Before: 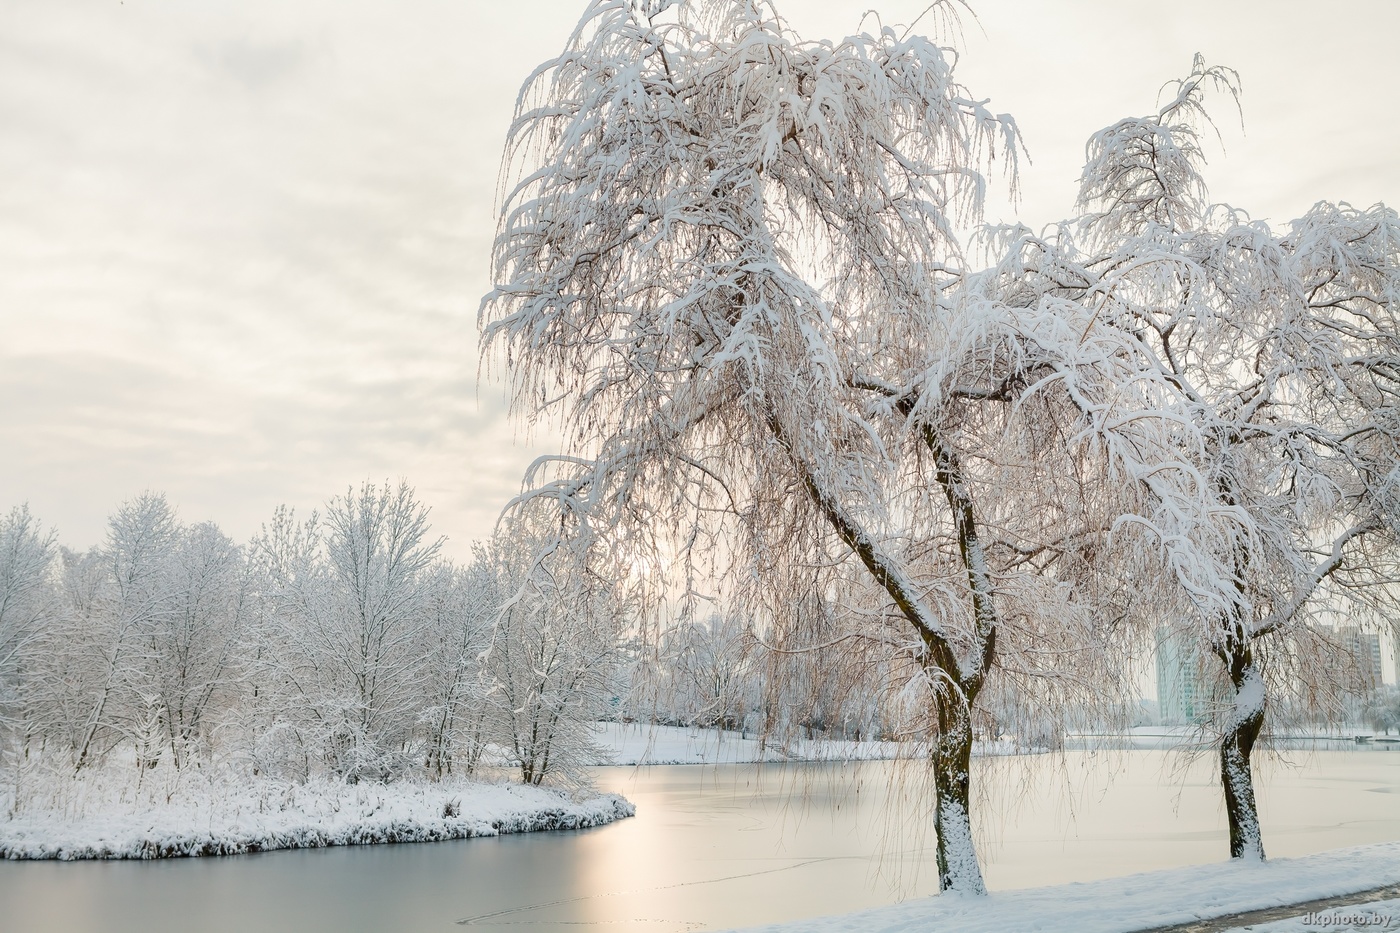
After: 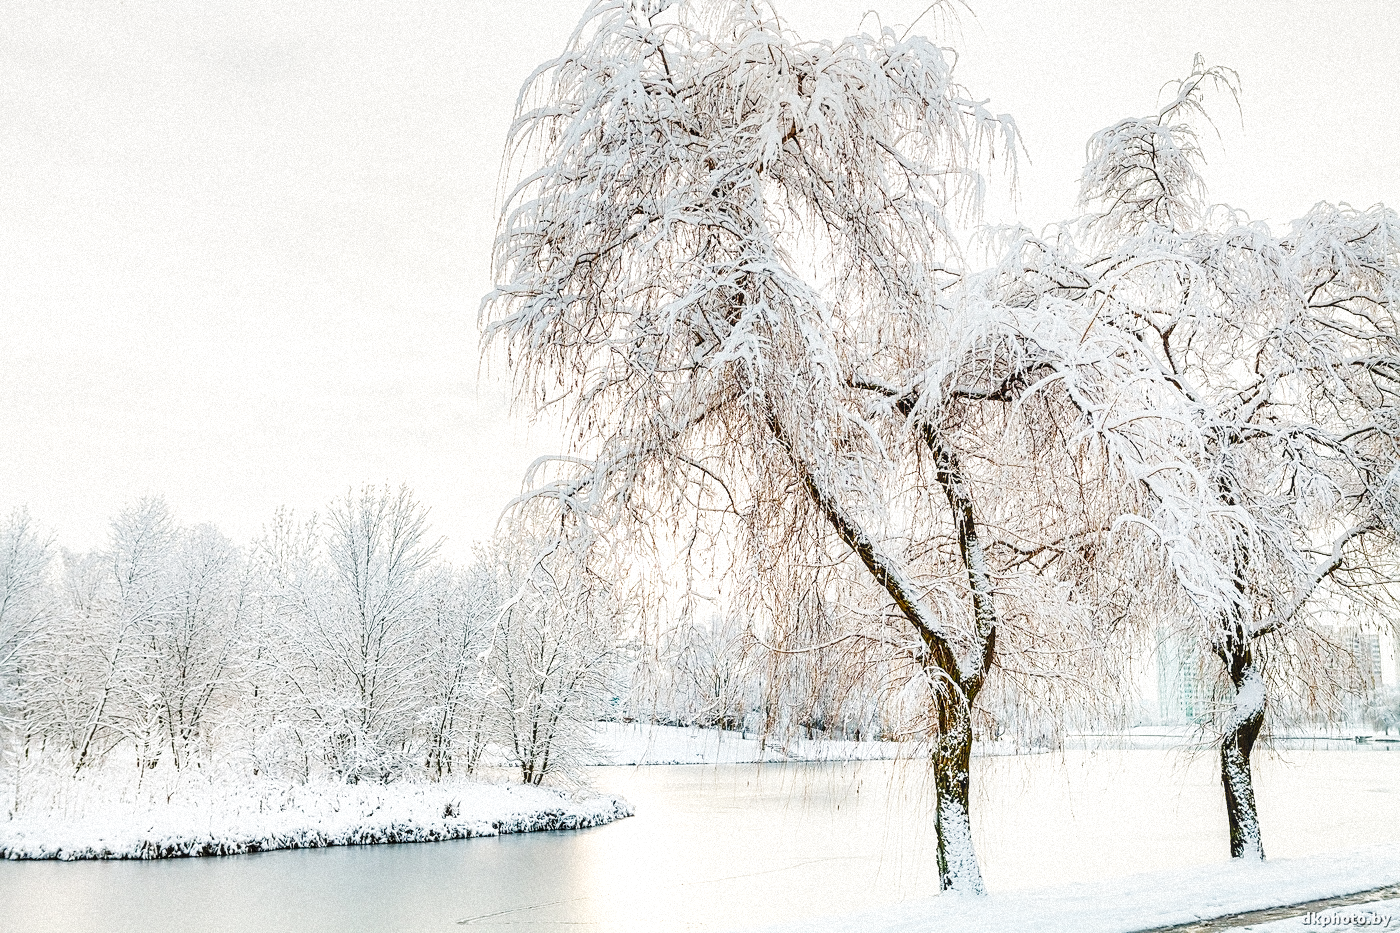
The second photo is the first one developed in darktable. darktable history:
graduated density: on, module defaults
grain: mid-tones bias 0%
base curve: curves: ch0 [(0, 0.003) (0.001, 0.002) (0.006, 0.004) (0.02, 0.022) (0.048, 0.086) (0.094, 0.234) (0.162, 0.431) (0.258, 0.629) (0.385, 0.8) (0.548, 0.918) (0.751, 0.988) (1, 1)], preserve colors none
sharpen: on, module defaults
local contrast: detail 130%
